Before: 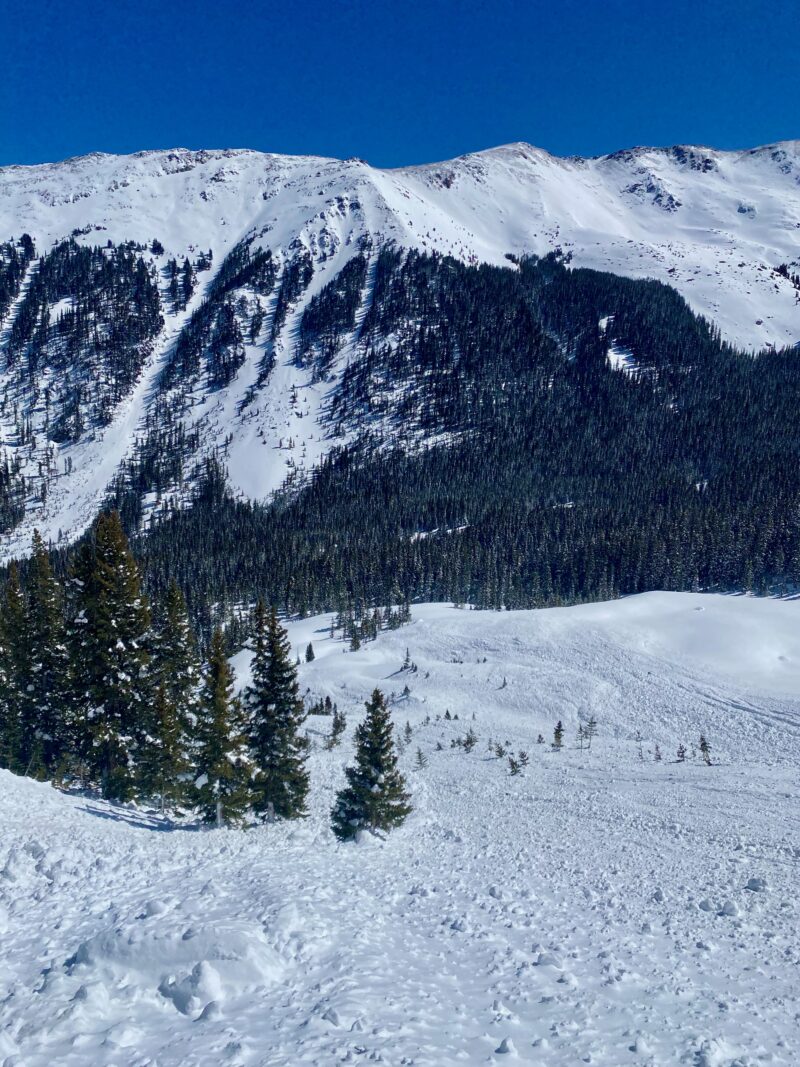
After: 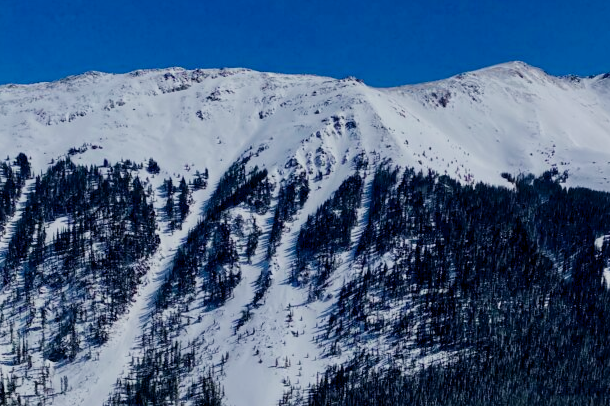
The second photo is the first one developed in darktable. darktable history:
crop: left 0.579%, top 7.627%, right 23.167%, bottom 54.275%
filmic rgb: black relative exposure -7.65 EV, white relative exposure 4.56 EV, hardness 3.61
